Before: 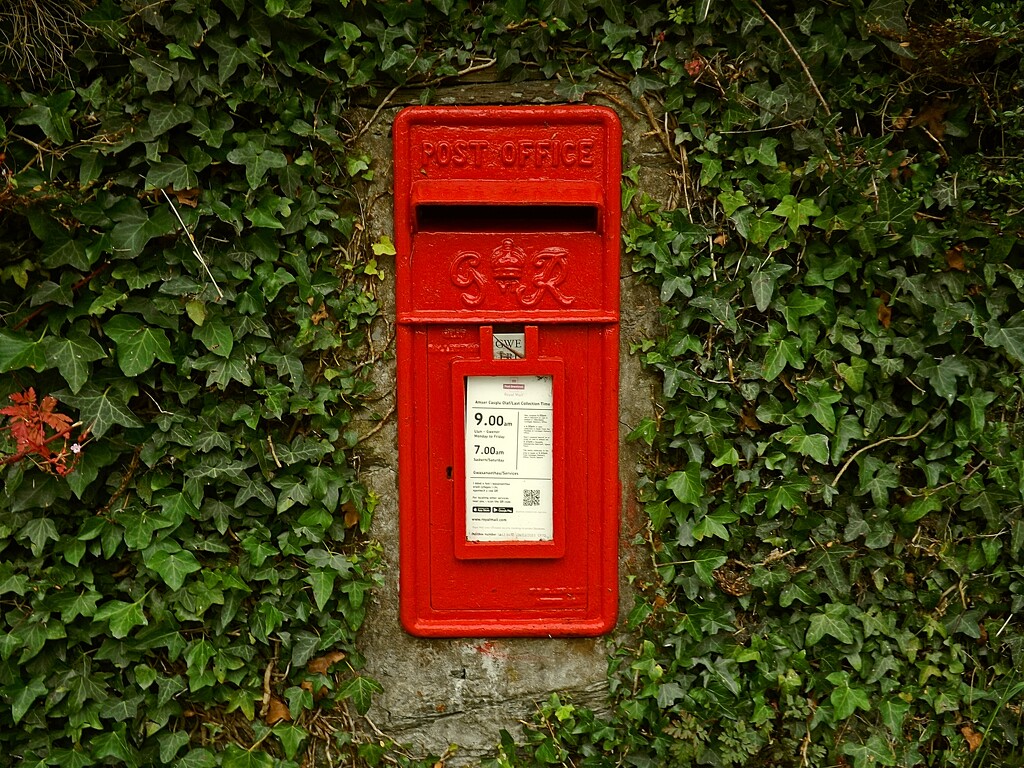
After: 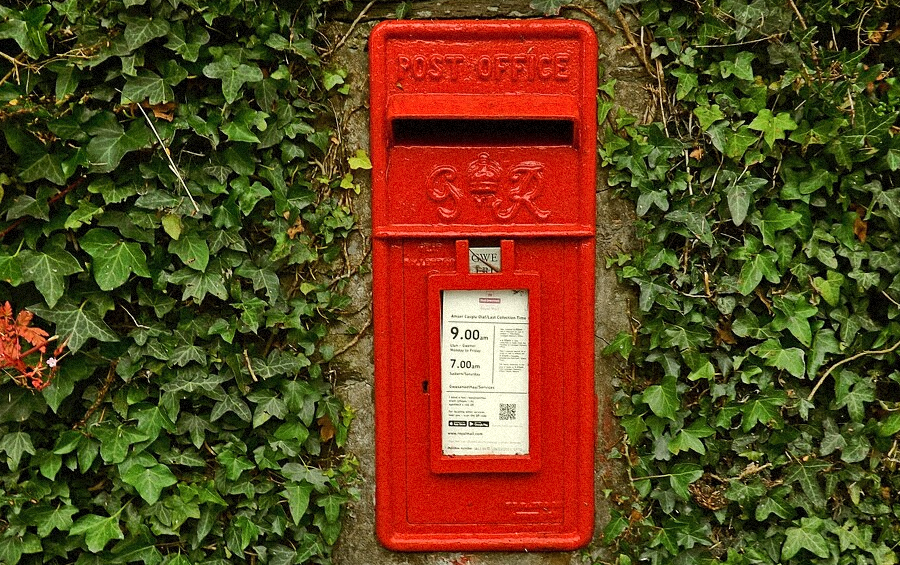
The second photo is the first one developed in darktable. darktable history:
grain: mid-tones bias 0%
crop and rotate: left 2.425%, top 11.305%, right 9.6%, bottom 15.08%
shadows and highlights: soften with gaussian
